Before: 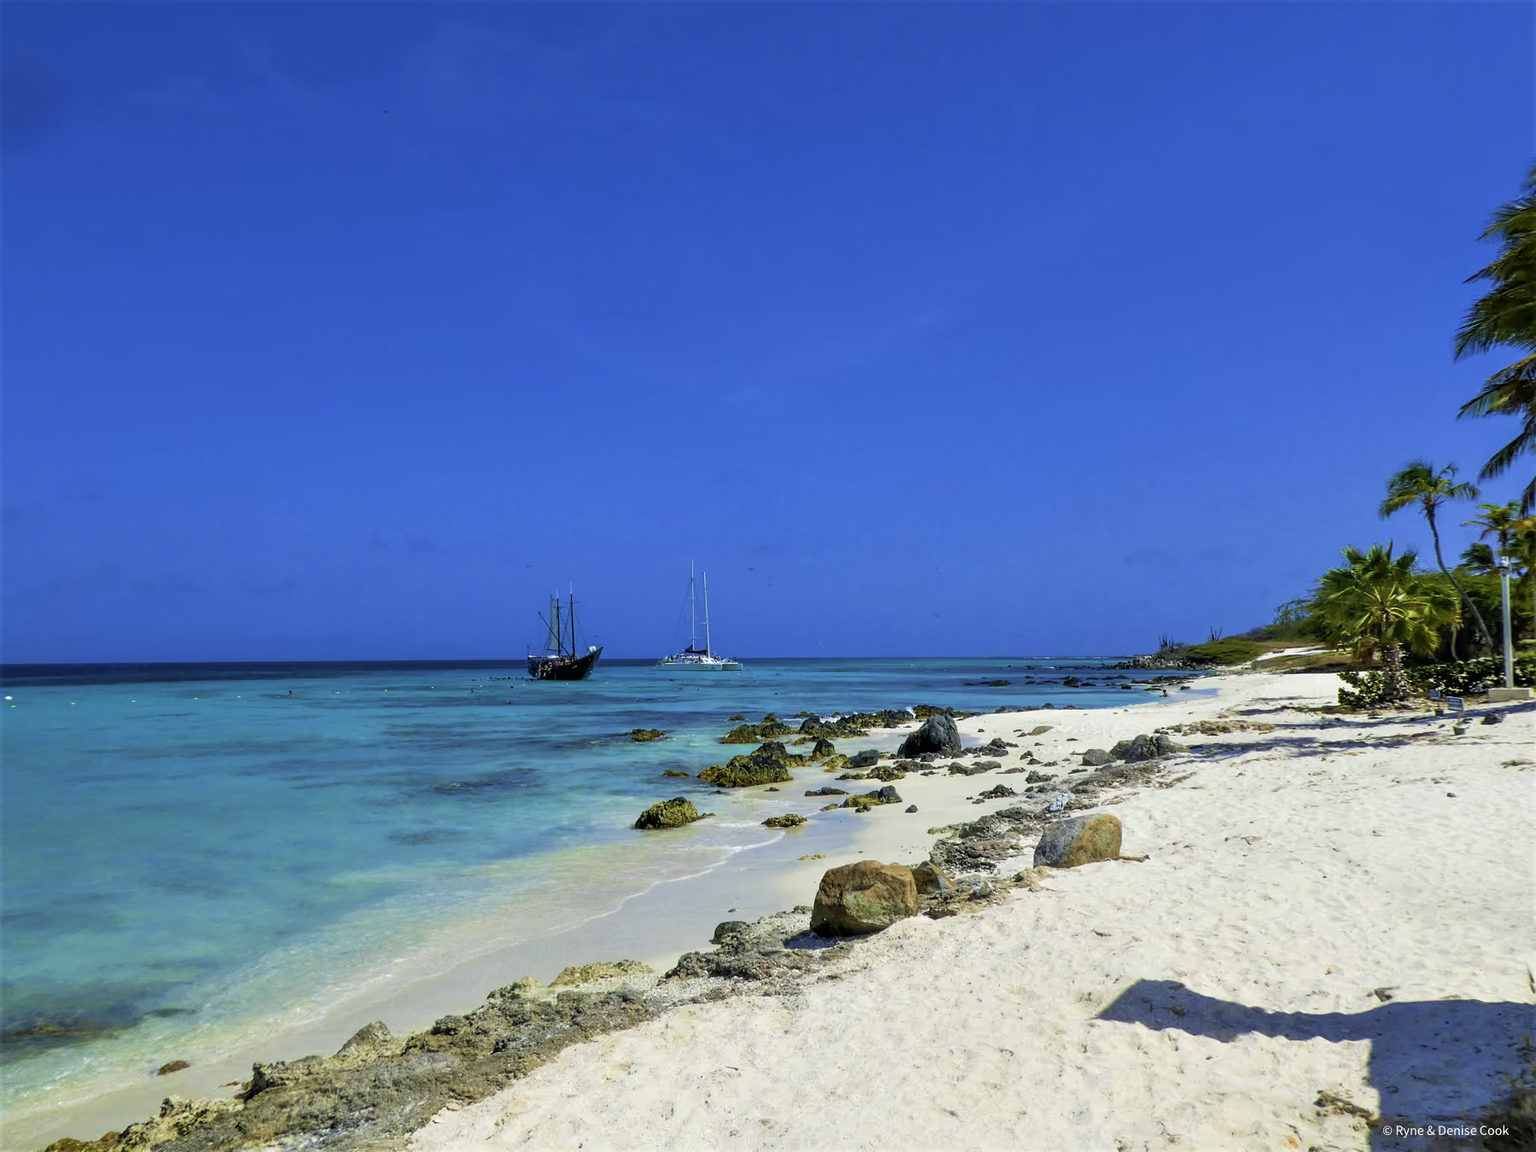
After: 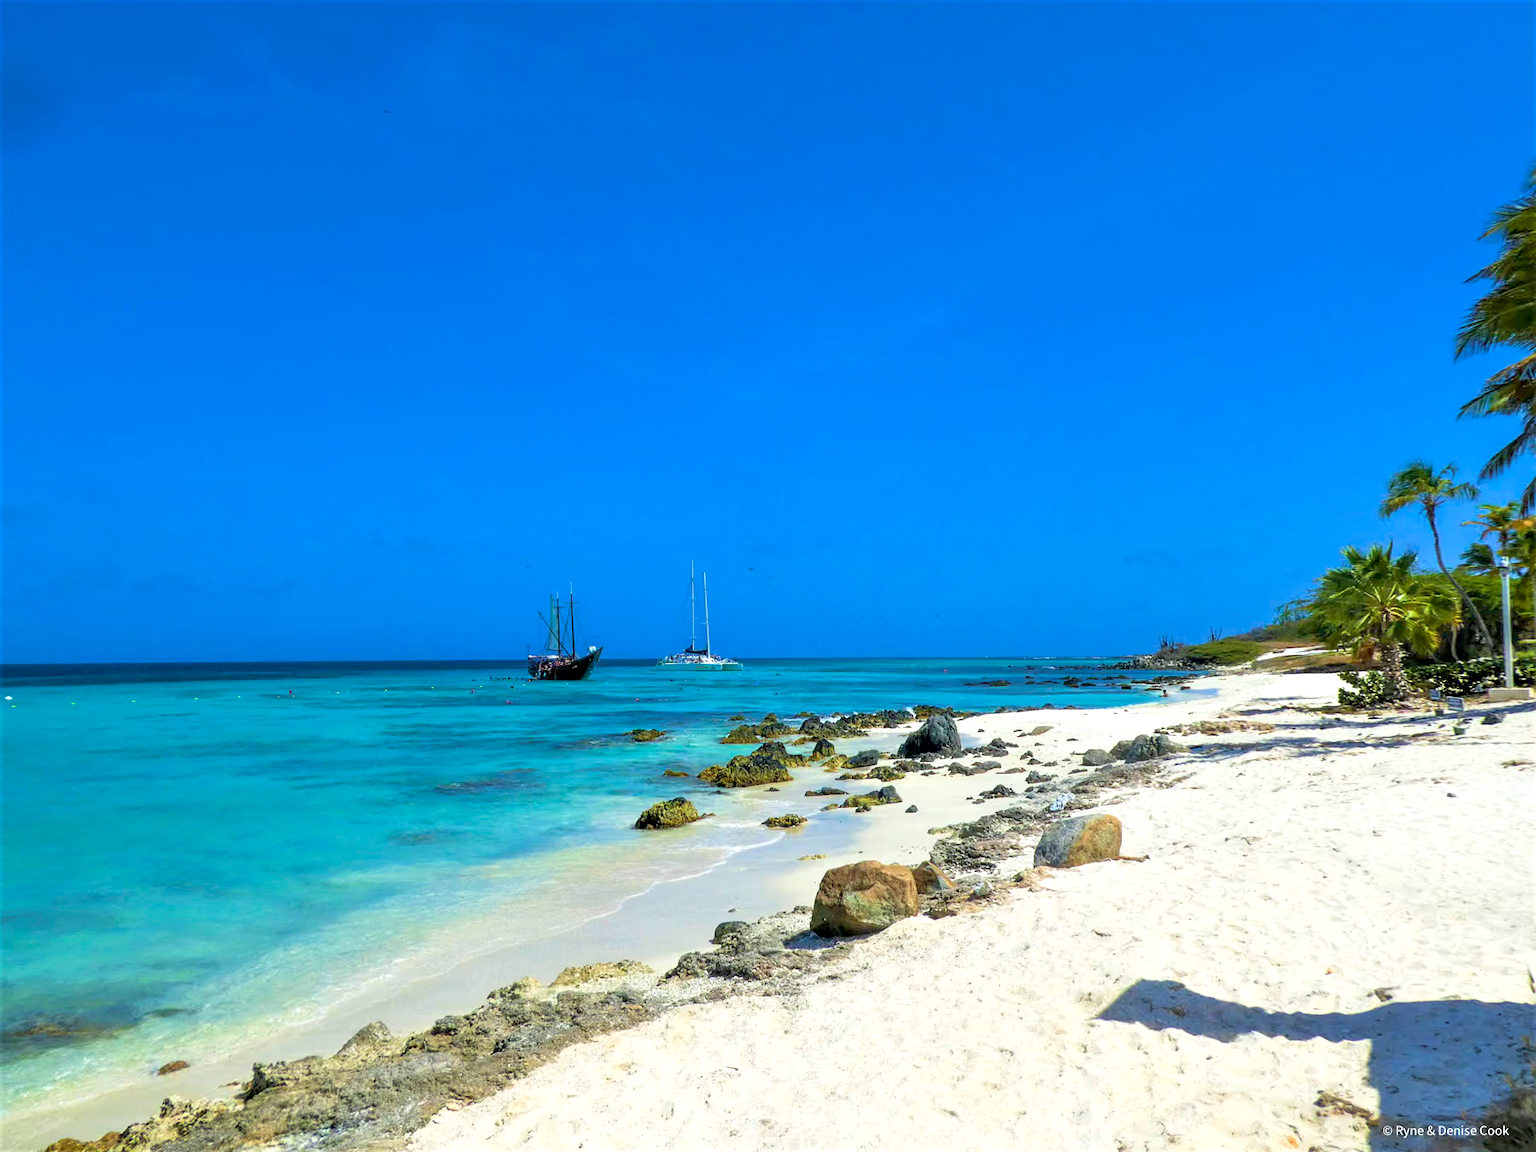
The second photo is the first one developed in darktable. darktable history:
exposure: black level correction 0.003, exposure 0.383 EV, compensate highlight preservation false
rotate and perspective: automatic cropping original format, crop left 0, crop top 0
